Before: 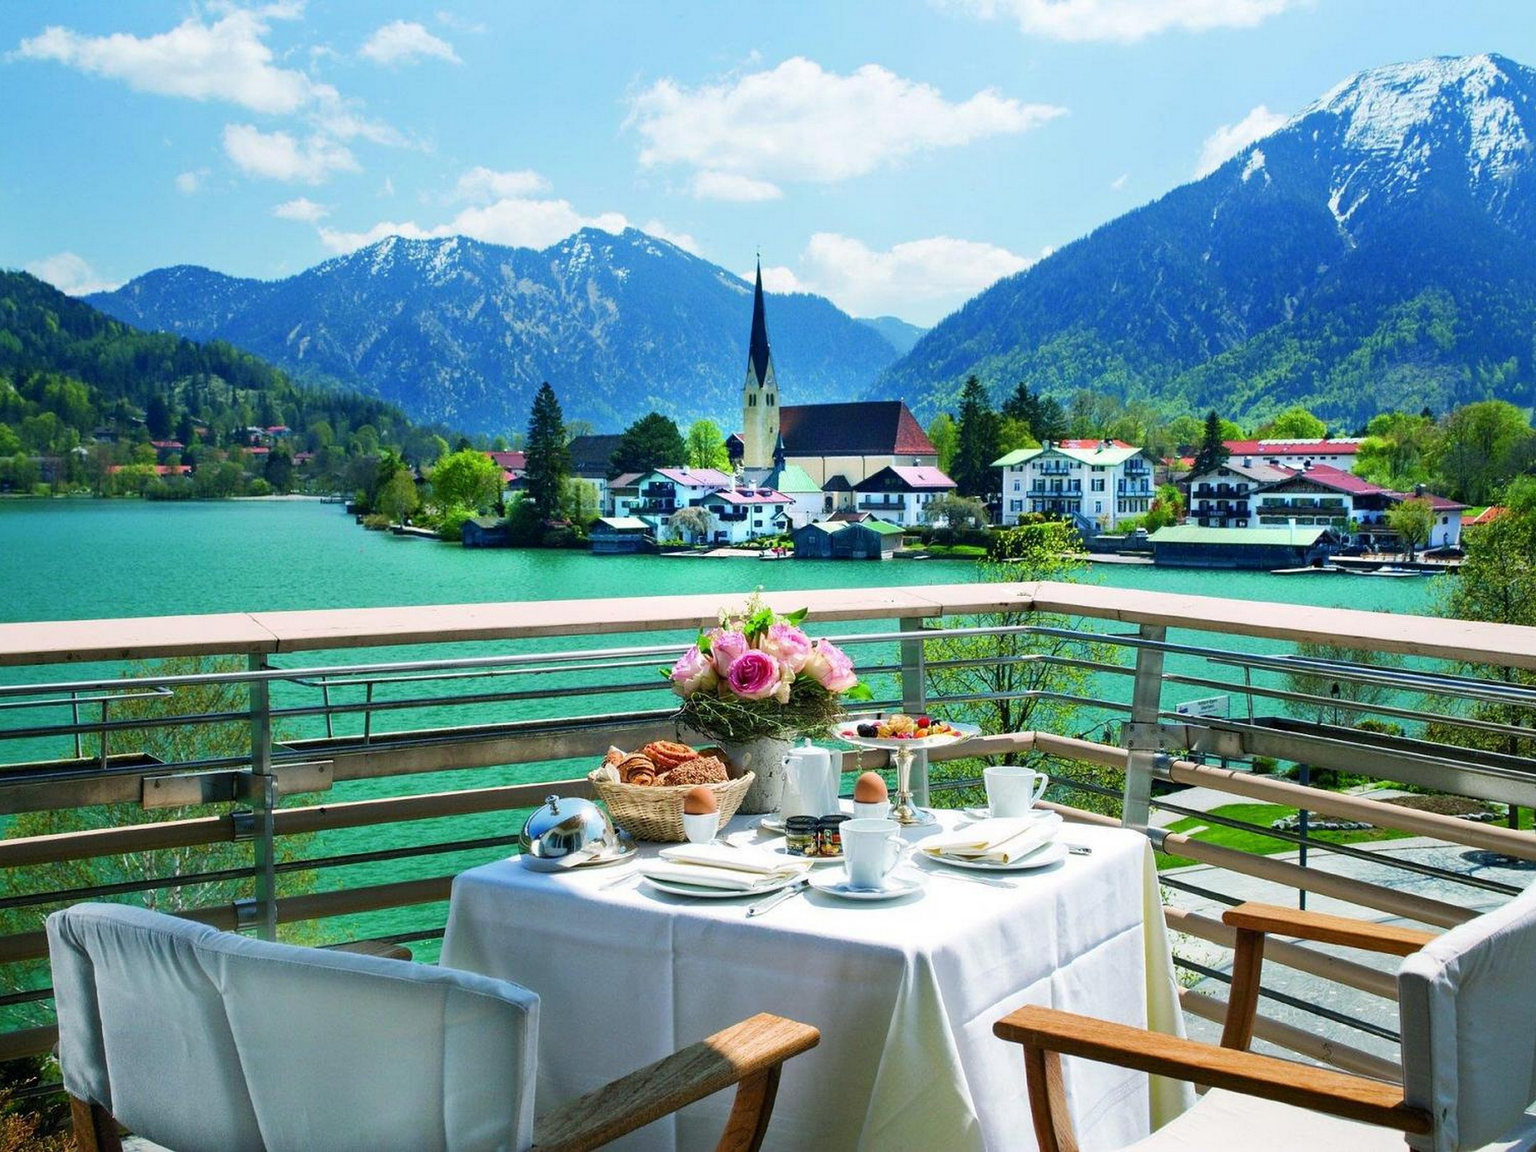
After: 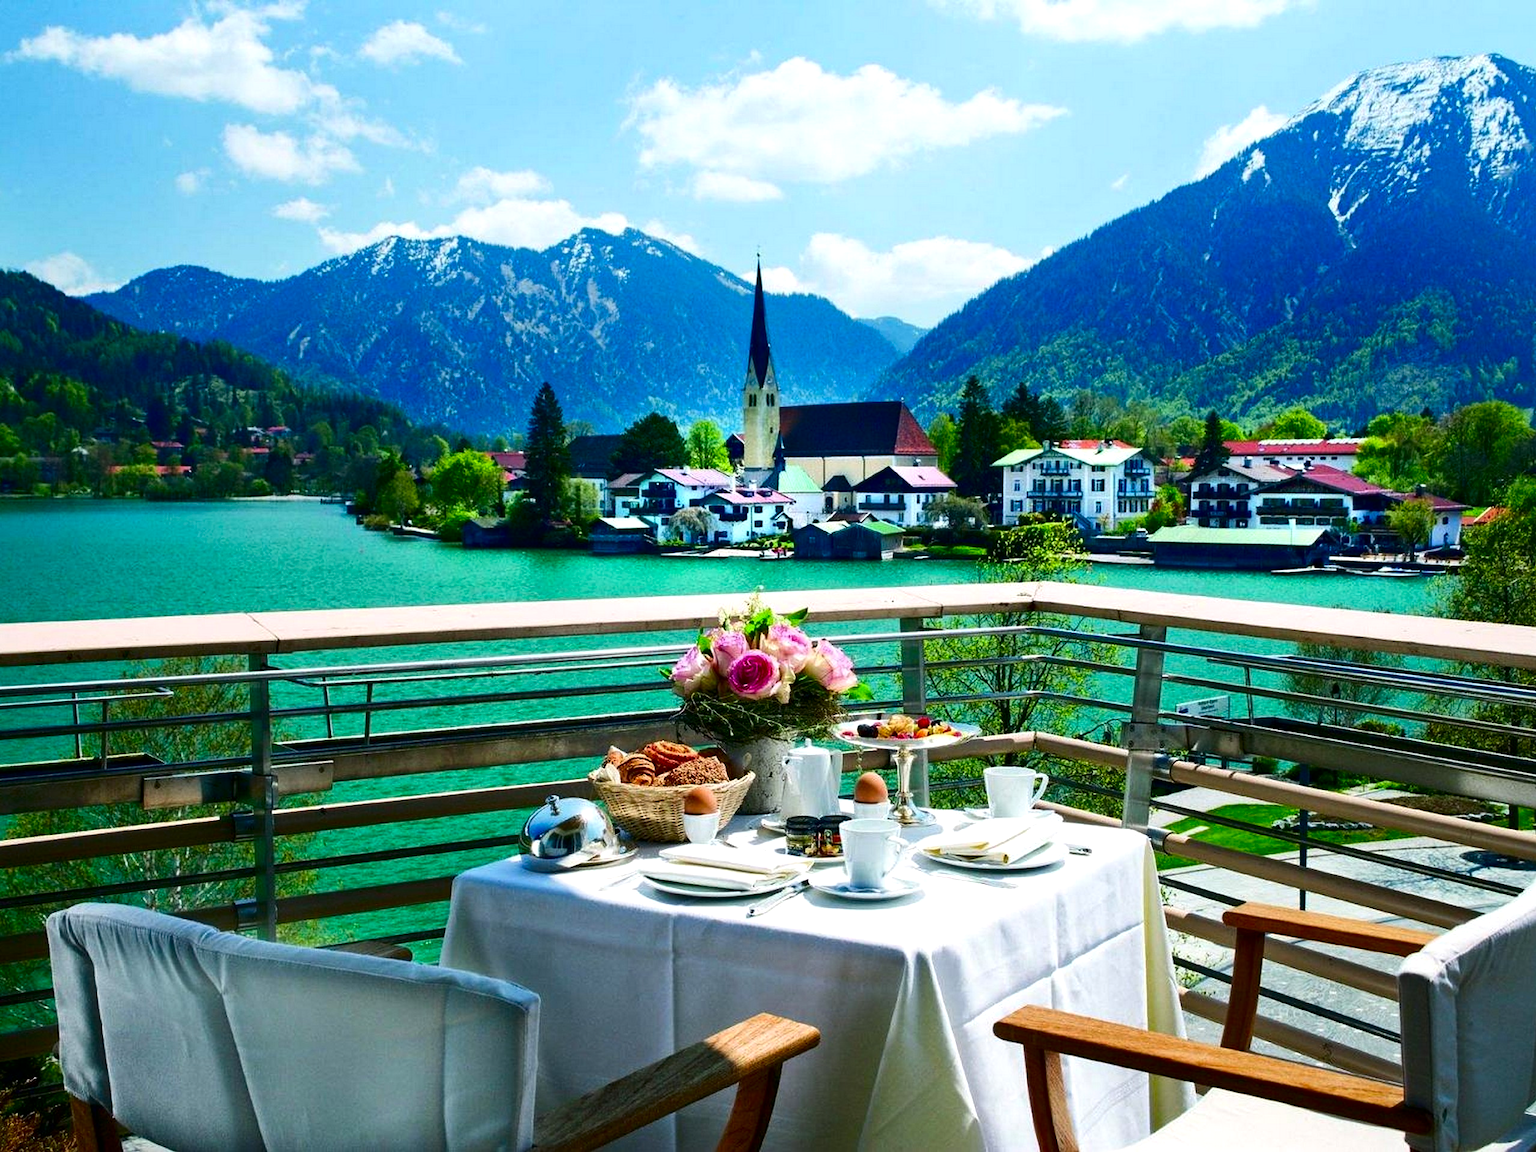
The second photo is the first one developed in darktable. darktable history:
contrast brightness saturation: contrast 0.132, brightness -0.221, saturation 0.148
exposure: exposure 0.208 EV, compensate exposure bias true, compensate highlight preservation false
